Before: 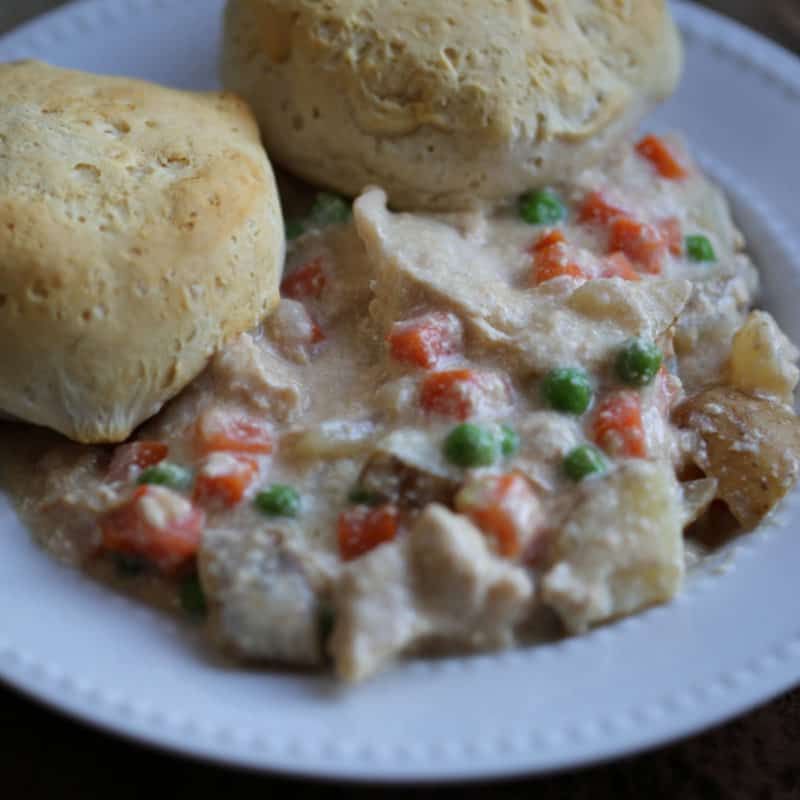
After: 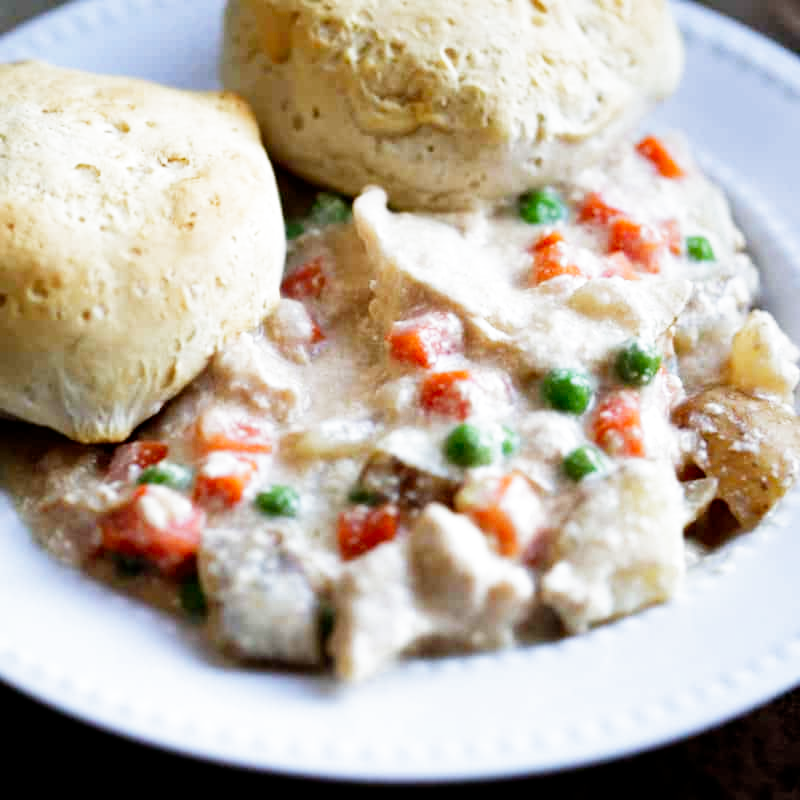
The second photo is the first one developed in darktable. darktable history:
filmic rgb: middle gray luminance 10%, black relative exposure -8.61 EV, white relative exposure 3.3 EV, threshold 6 EV, target black luminance 0%, hardness 5.2, latitude 44.69%, contrast 1.302, highlights saturation mix 5%, shadows ↔ highlights balance 24.64%, add noise in highlights 0, preserve chrominance no, color science v3 (2019), use custom middle-gray values true, iterations of high-quality reconstruction 0, contrast in highlights soft, enable highlight reconstruction true
exposure: black level correction 0, exposure 0.5 EV, compensate highlight preservation false
